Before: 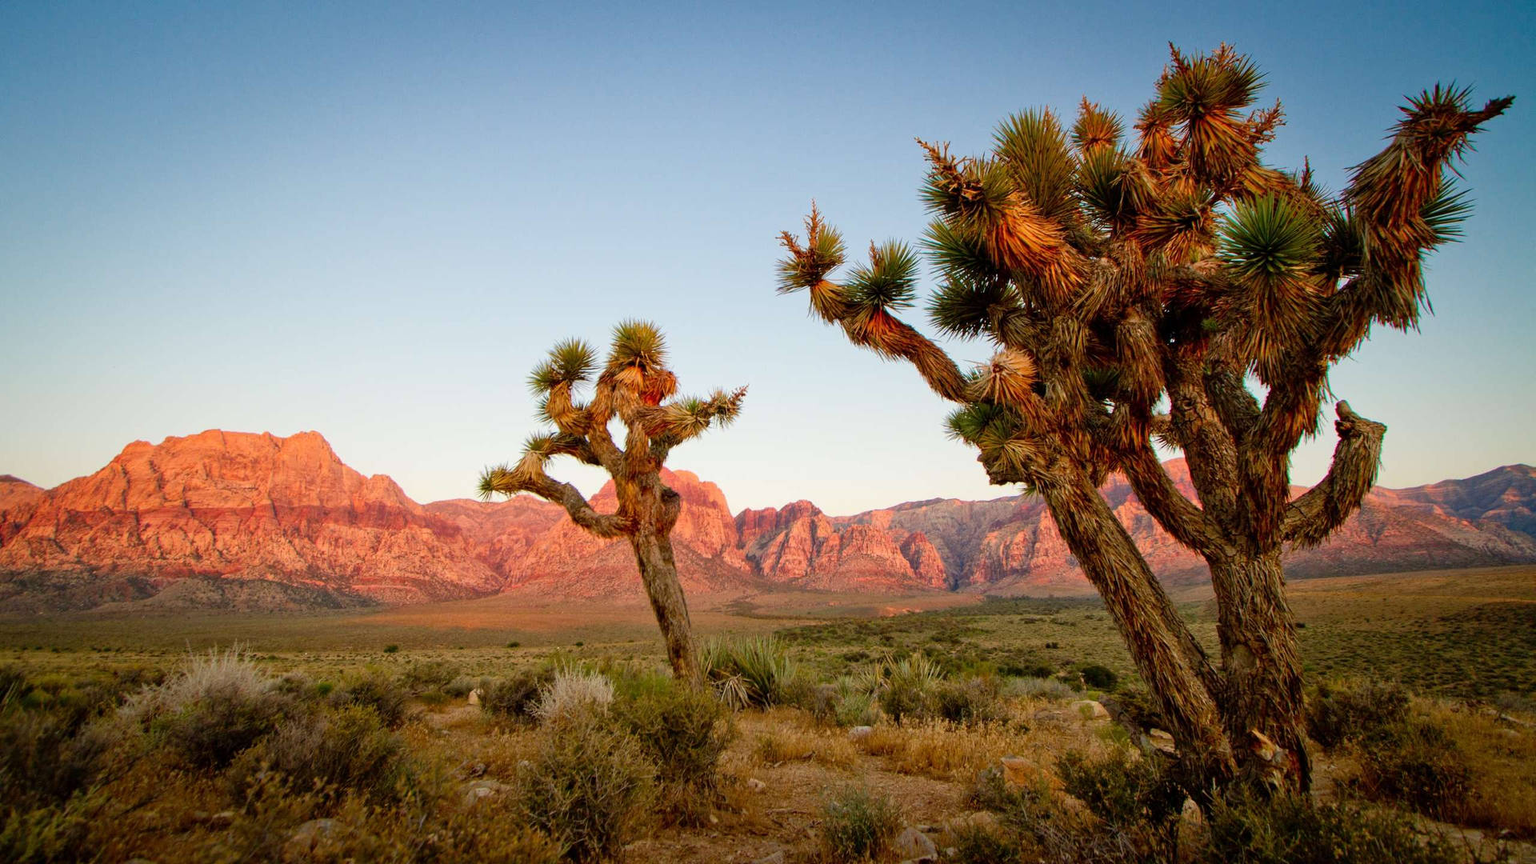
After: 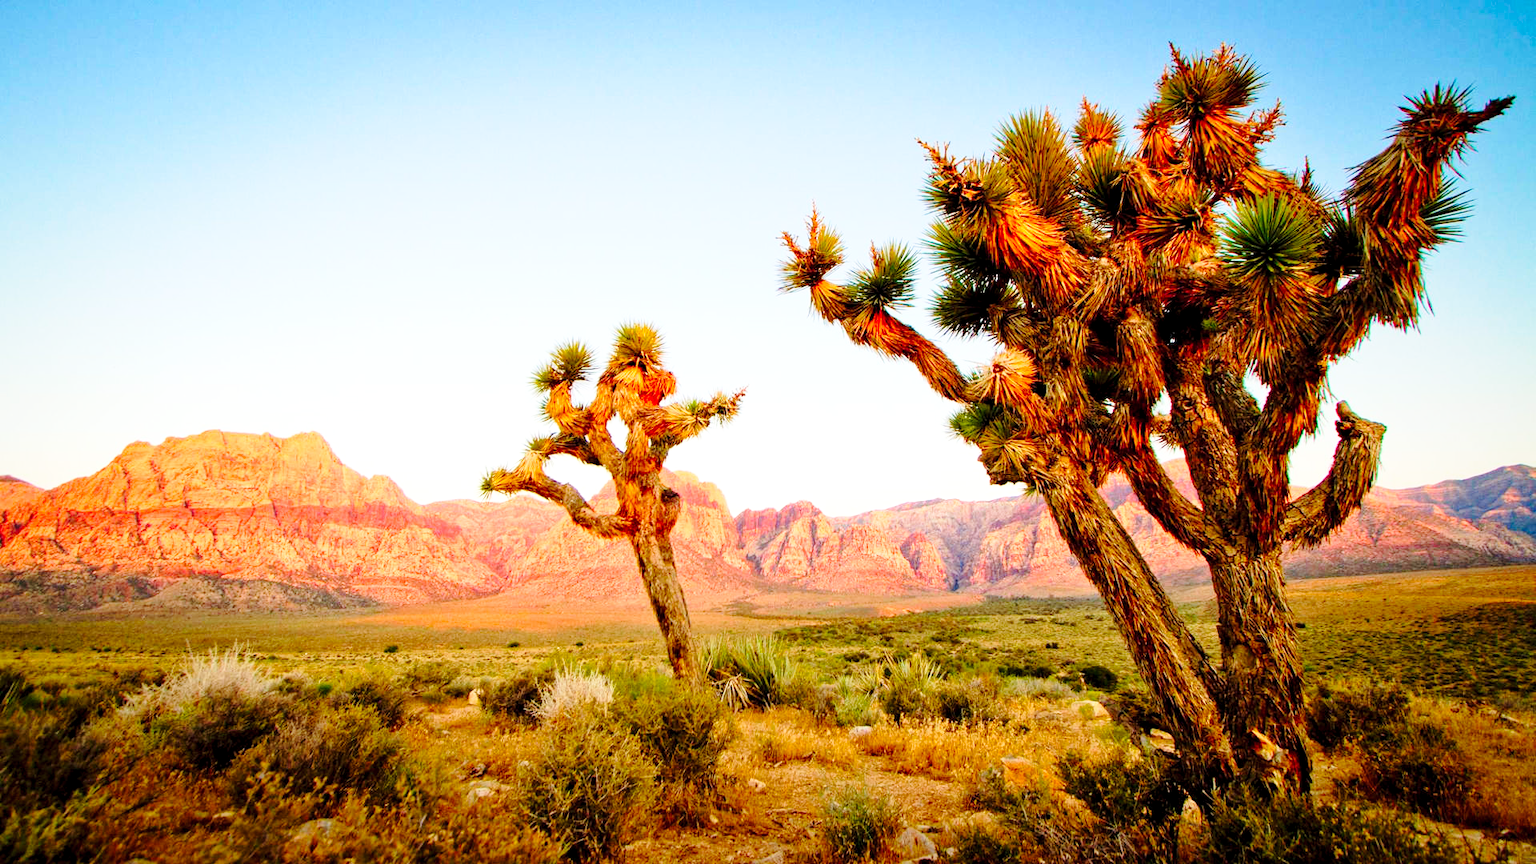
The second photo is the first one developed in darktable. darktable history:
contrast brightness saturation: contrast 0.07, brightness 0.077, saturation 0.176
exposure: black level correction 0.003, exposure 0.383 EV, compensate highlight preservation false
base curve: curves: ch0 [(0, 0) (0.028, 0.03) (0.121, 0.232) (0.46, 0.748) (0.859, 0.968) (1, 1)], preserve colors none
